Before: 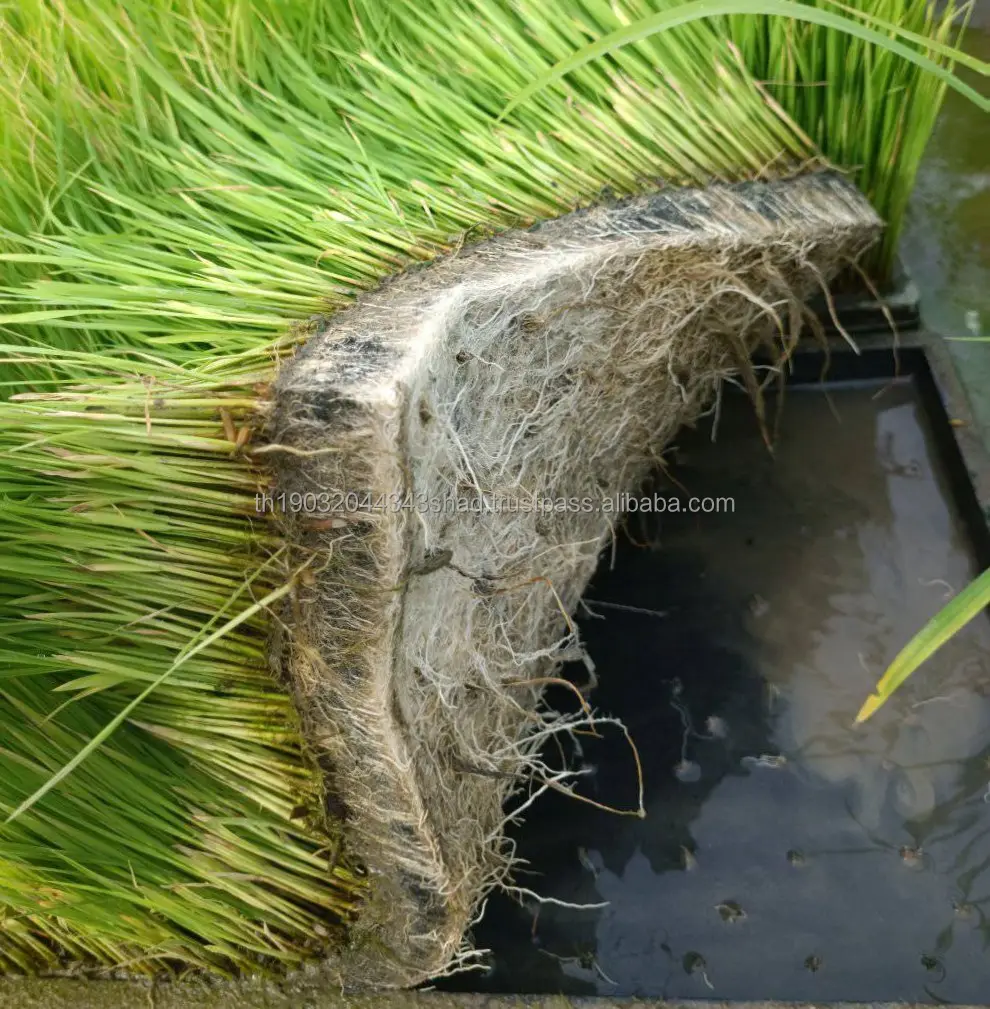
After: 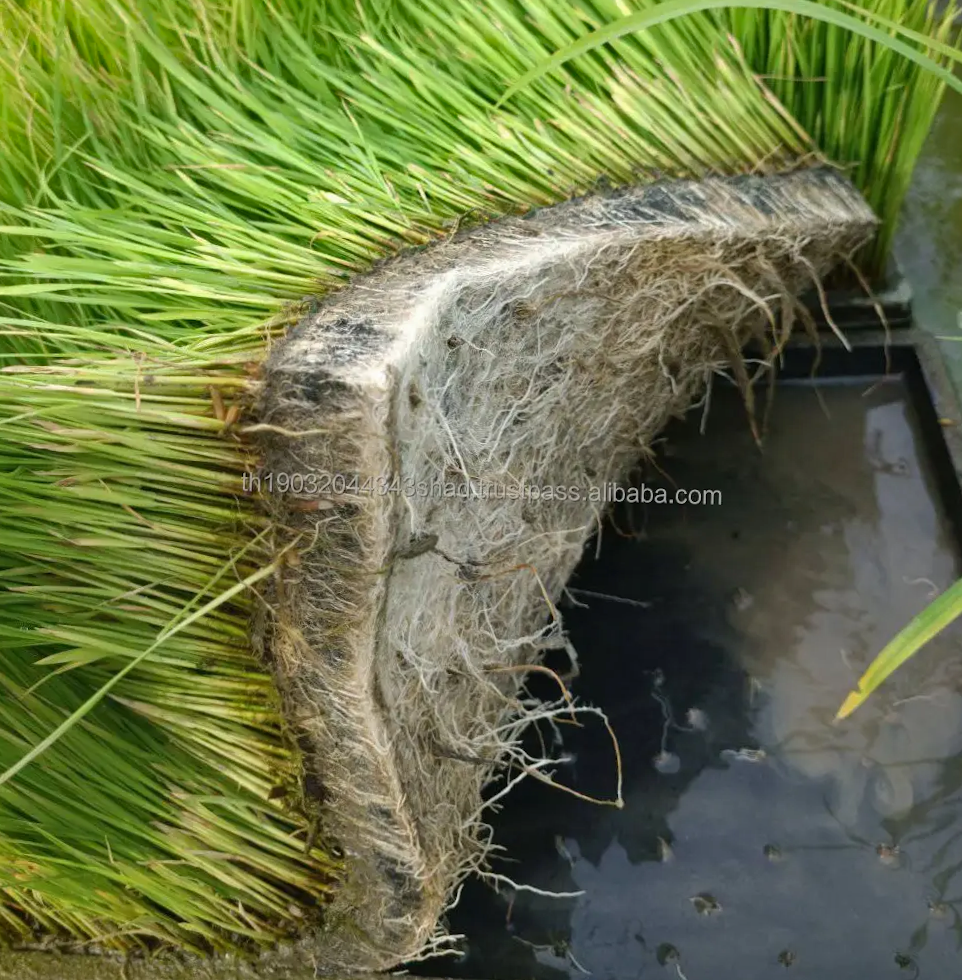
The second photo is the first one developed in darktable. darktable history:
crop and rotate: angle -1.65°
shadows and highlights: shadows 43.5, white point adjustment -1.32, soften with gaussian
tone equalizer: mask exposure compensation -0.494 EV
